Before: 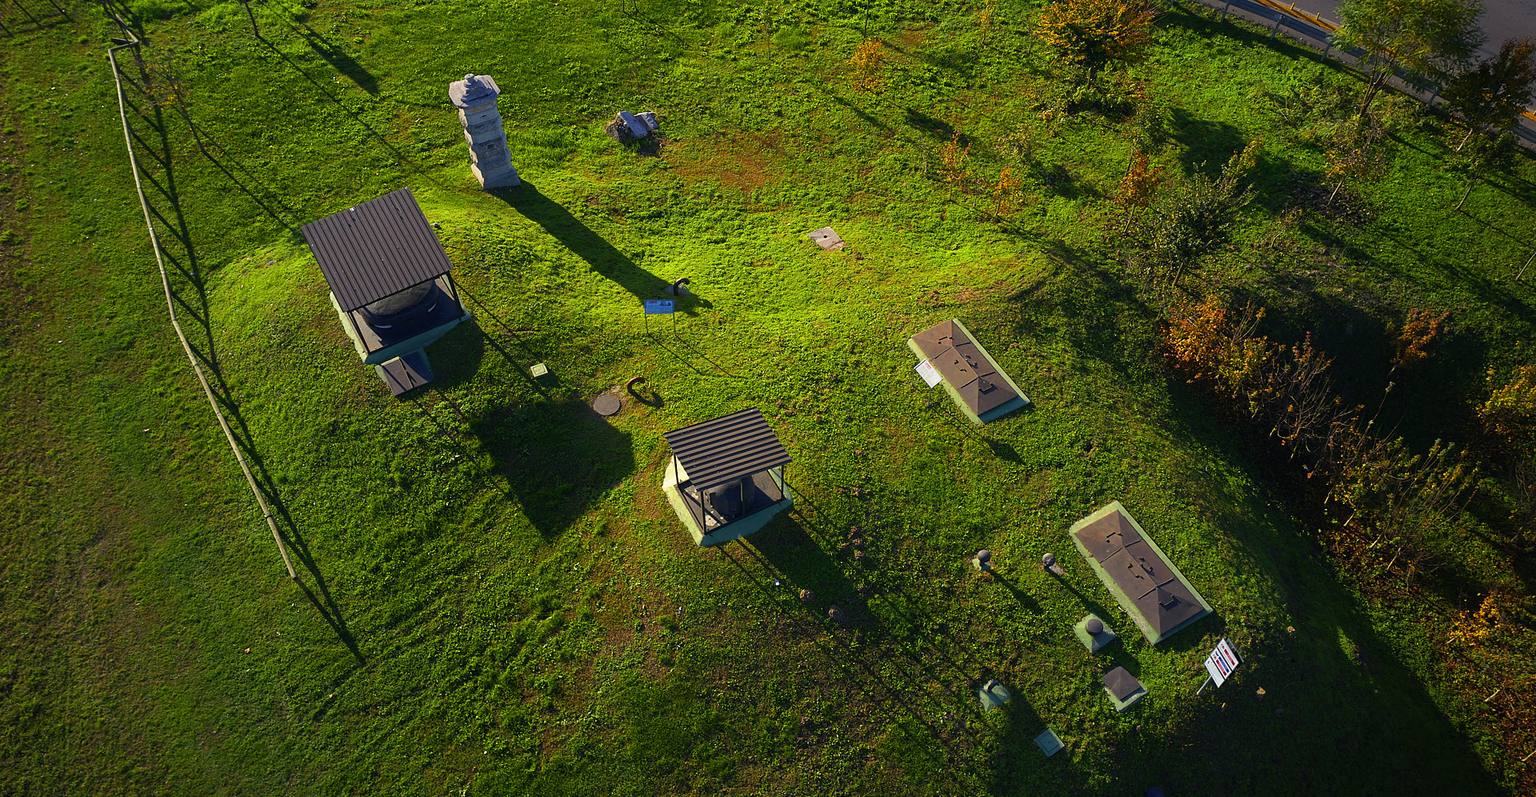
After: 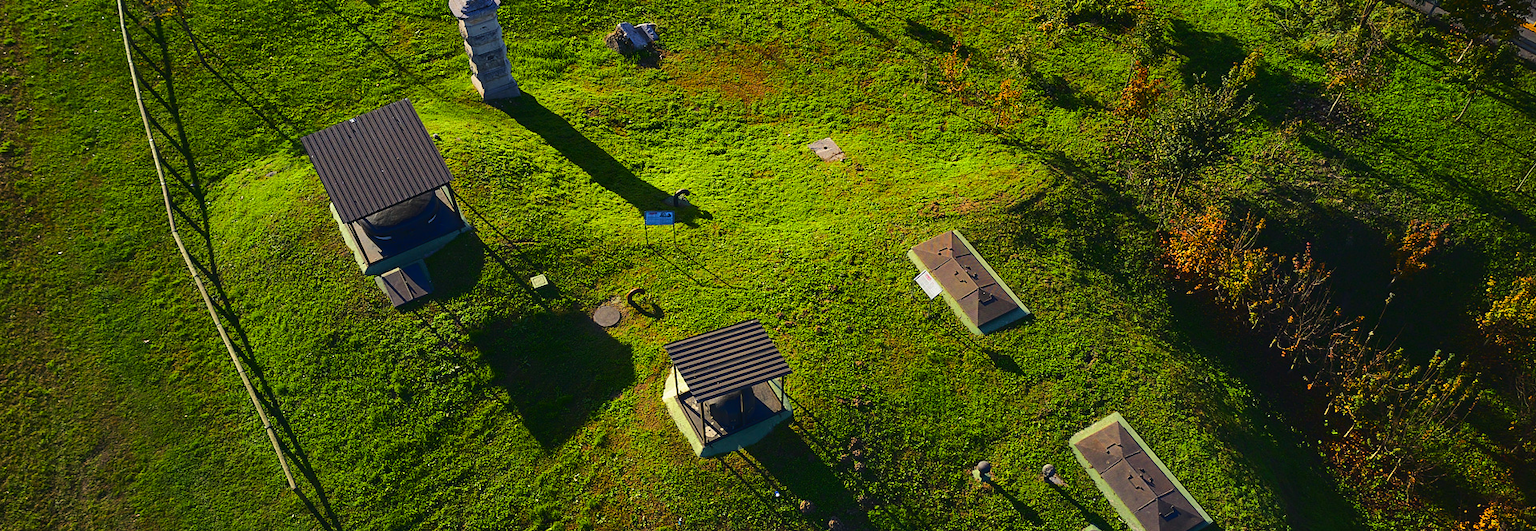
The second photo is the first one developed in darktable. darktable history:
base curve: curves: ch0 [(0, 0) (0.841, 0.609) (1, 1)]
crop: top 11.166%, bottom 22.168%
contrast brightness saturation: contrast 0.14
shadows and highlights: shadows 37.27, highlights -28.18, soften with gaussian
tone curve: curves: ch0 [(0, 0.026) (0.146, 0.158) (0.272, 0.34) (0.453, 0.627) (0.687, 0.829) (1, 1)], color space Lab, linked channels, preserve colors none
